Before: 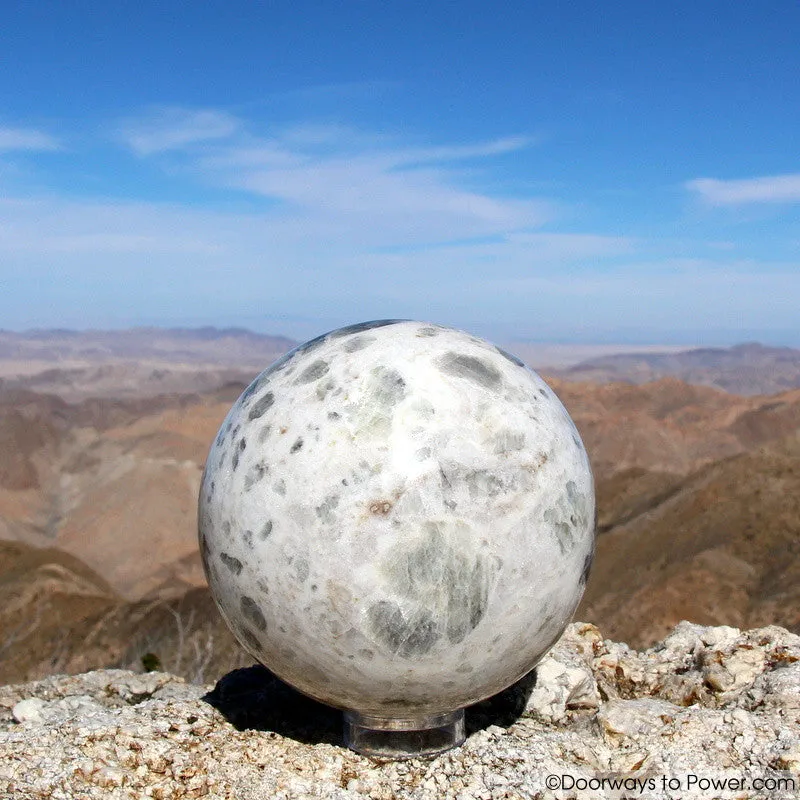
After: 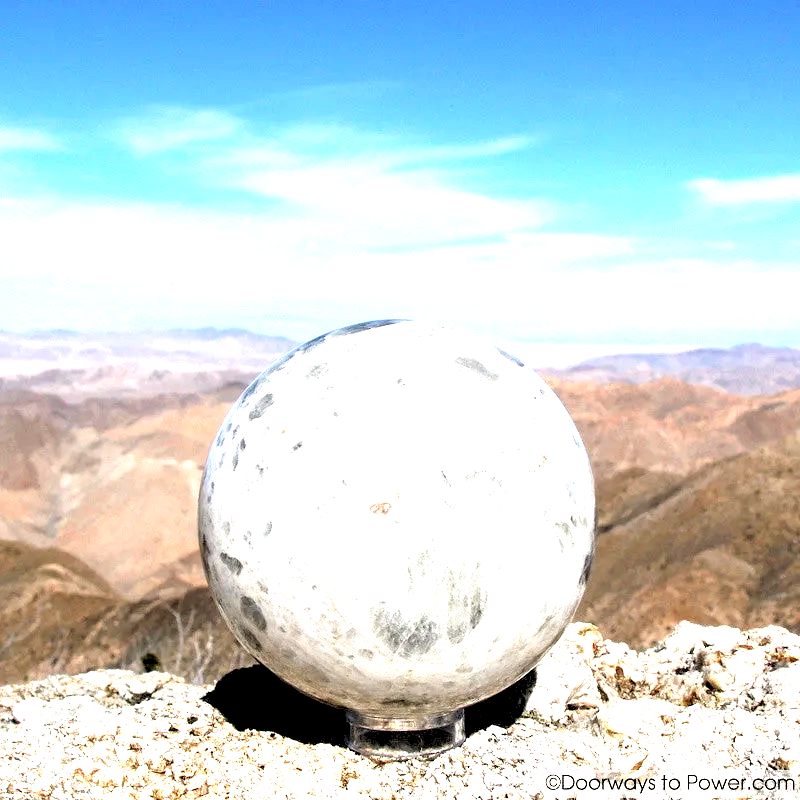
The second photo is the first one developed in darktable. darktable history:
exposure: black level correction 0, exposure 1.35 EV, compensate exposure bias true, compensate highlight preservation false
rgb levels: levels [[0.034, 0.472, 0.904], [0, 0.5, 1], [0, 0.5, 1]]
tone equalizer: on, module defaults
